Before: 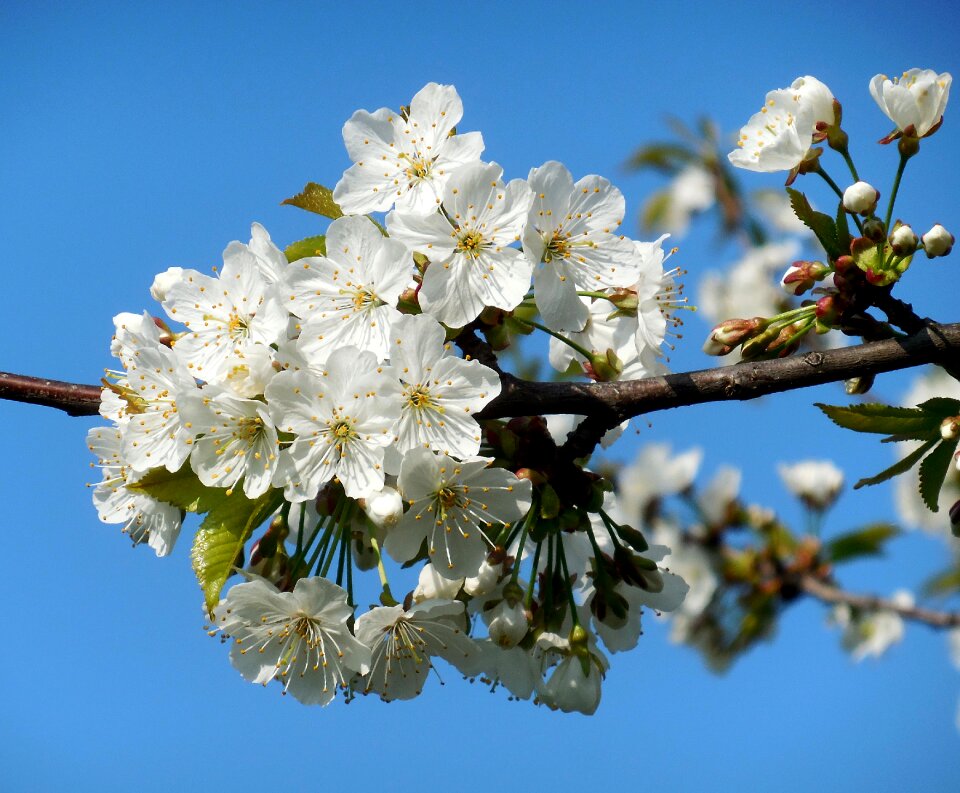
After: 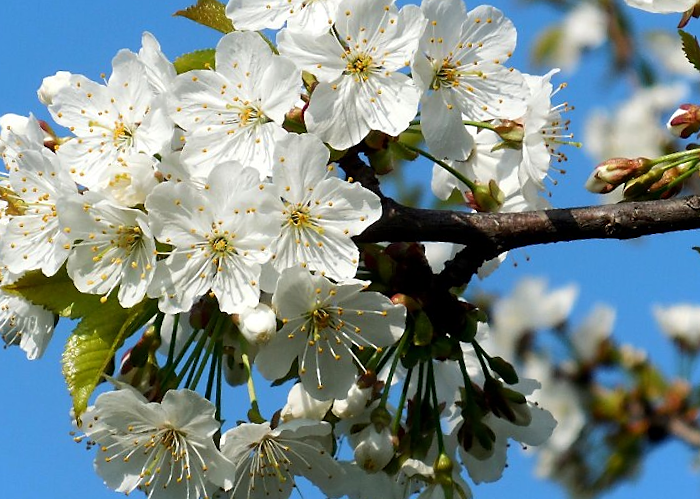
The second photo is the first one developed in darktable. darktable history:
crop and rotate: angle -3.54°, left 9.788%, top 20.376%, right 11.939%, bottom 12.004%
sharpen: radius 1.455, amount 0.406, threshold 1.67
